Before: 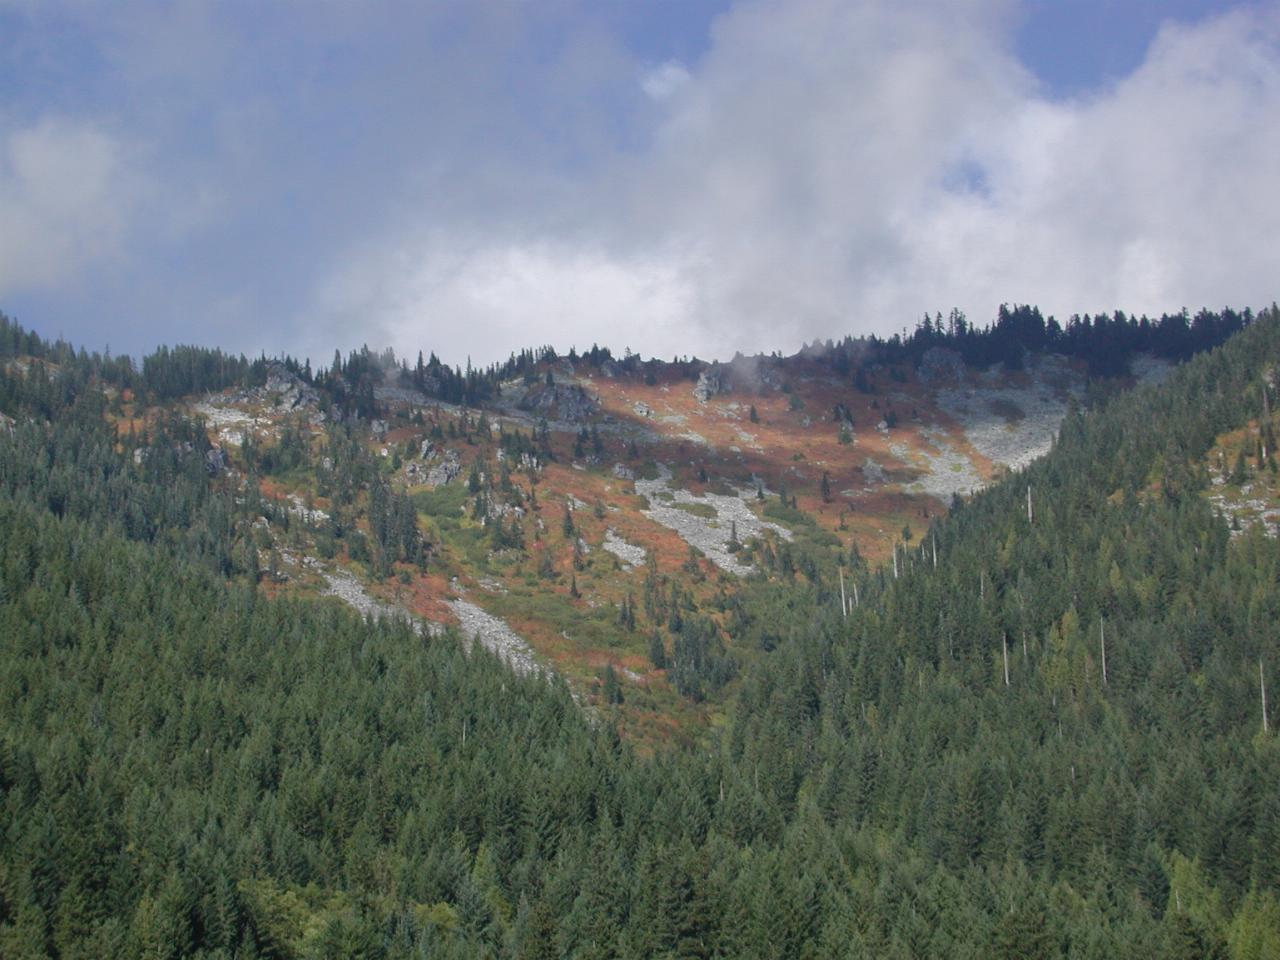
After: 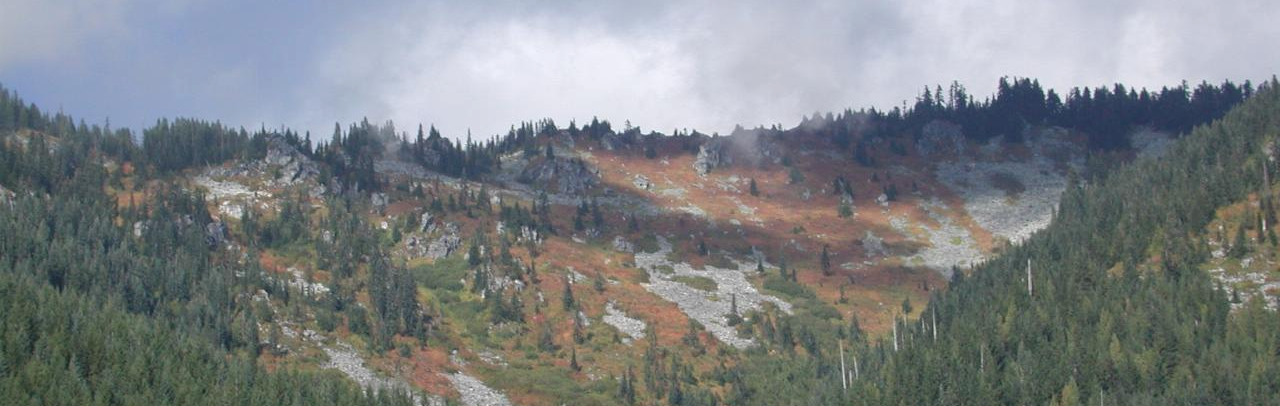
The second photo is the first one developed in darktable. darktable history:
crop and rotate: top 23.701%, bottom 33.95%
exposure: exposure 0.207 EV, compensate highlight preservation false
contrast brightness saturation: contrast 0.01, saturation -0.063
